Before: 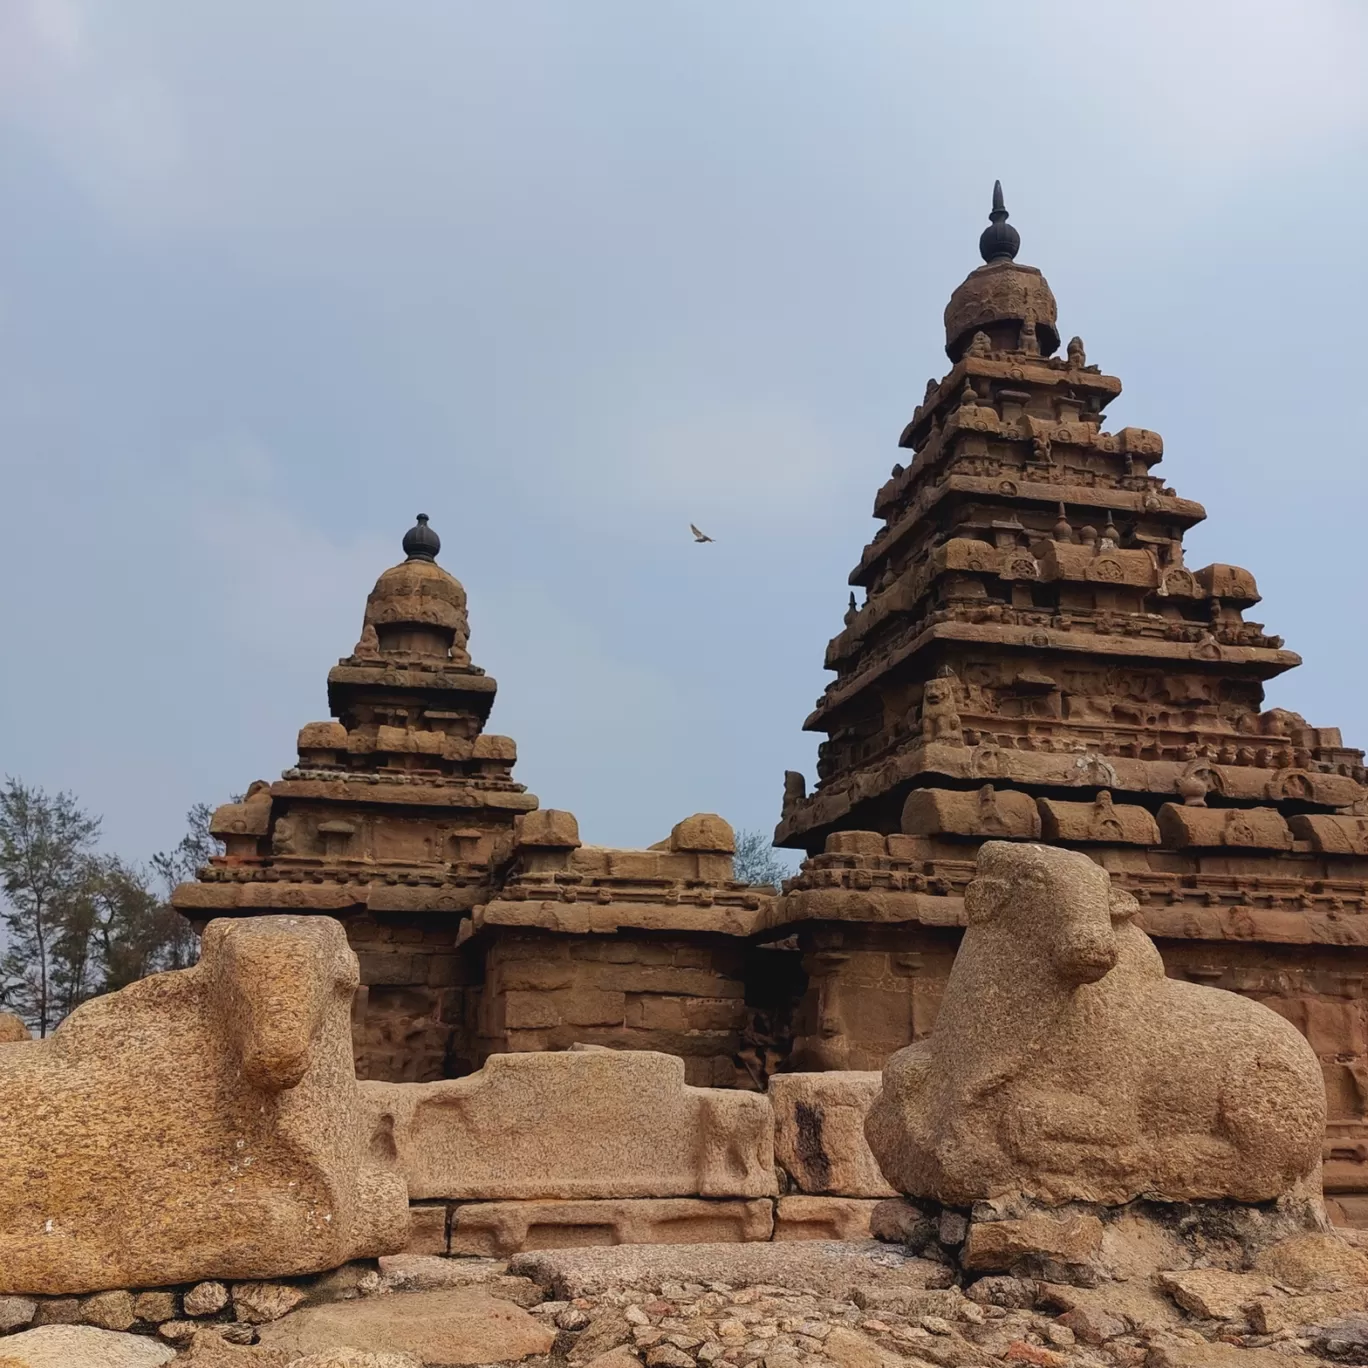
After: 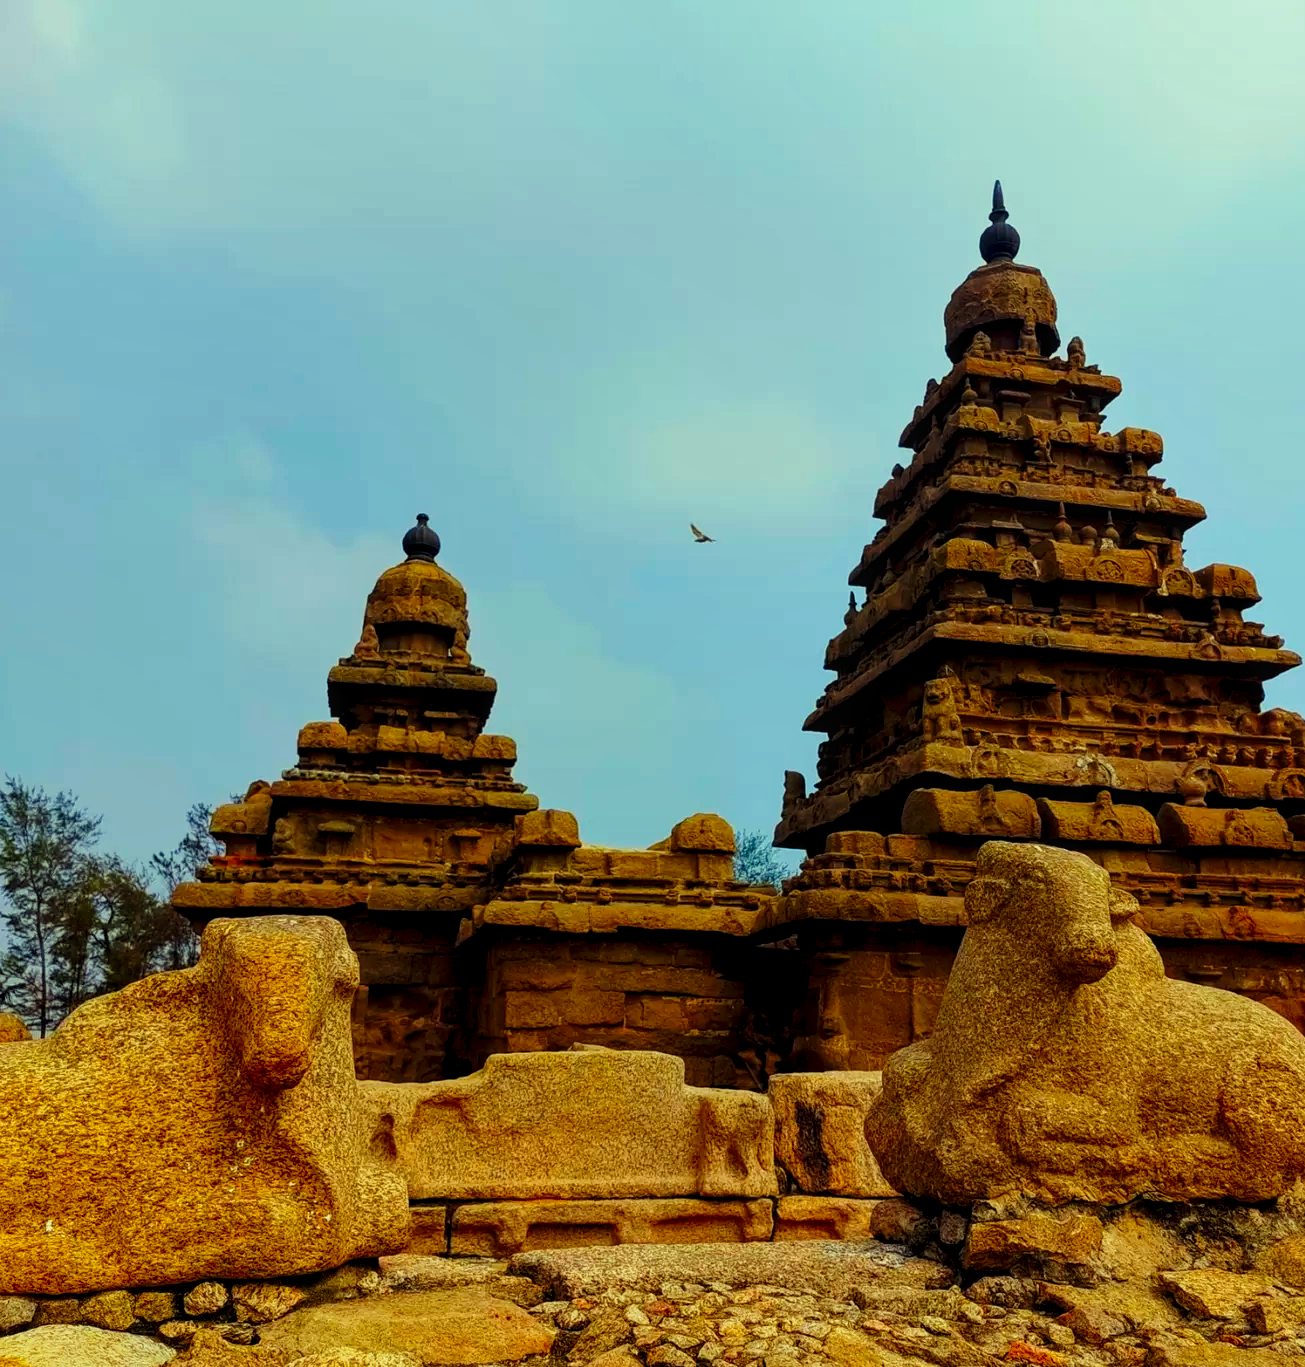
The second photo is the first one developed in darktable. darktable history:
exposure: black level correction 0.009, compensate highlight preservation false
local contrast: highlights 95%, shadows 89%, detail 160%, midtone range 0.2
color zones: curves: ch1 [(0.25, 0.5) (0.747, 0.71)]
color correction: highlights a* -10.91, highlights b* 9.81, saturation 1.71
tone curve: curves: ch0 [(0.016, 0.011) (0.21, 0.113) (0.515, 0.476) (0.78, 0.795) (1, 0.981)], preserve colors none
crop: right 4.538%, bottom 0.022%
